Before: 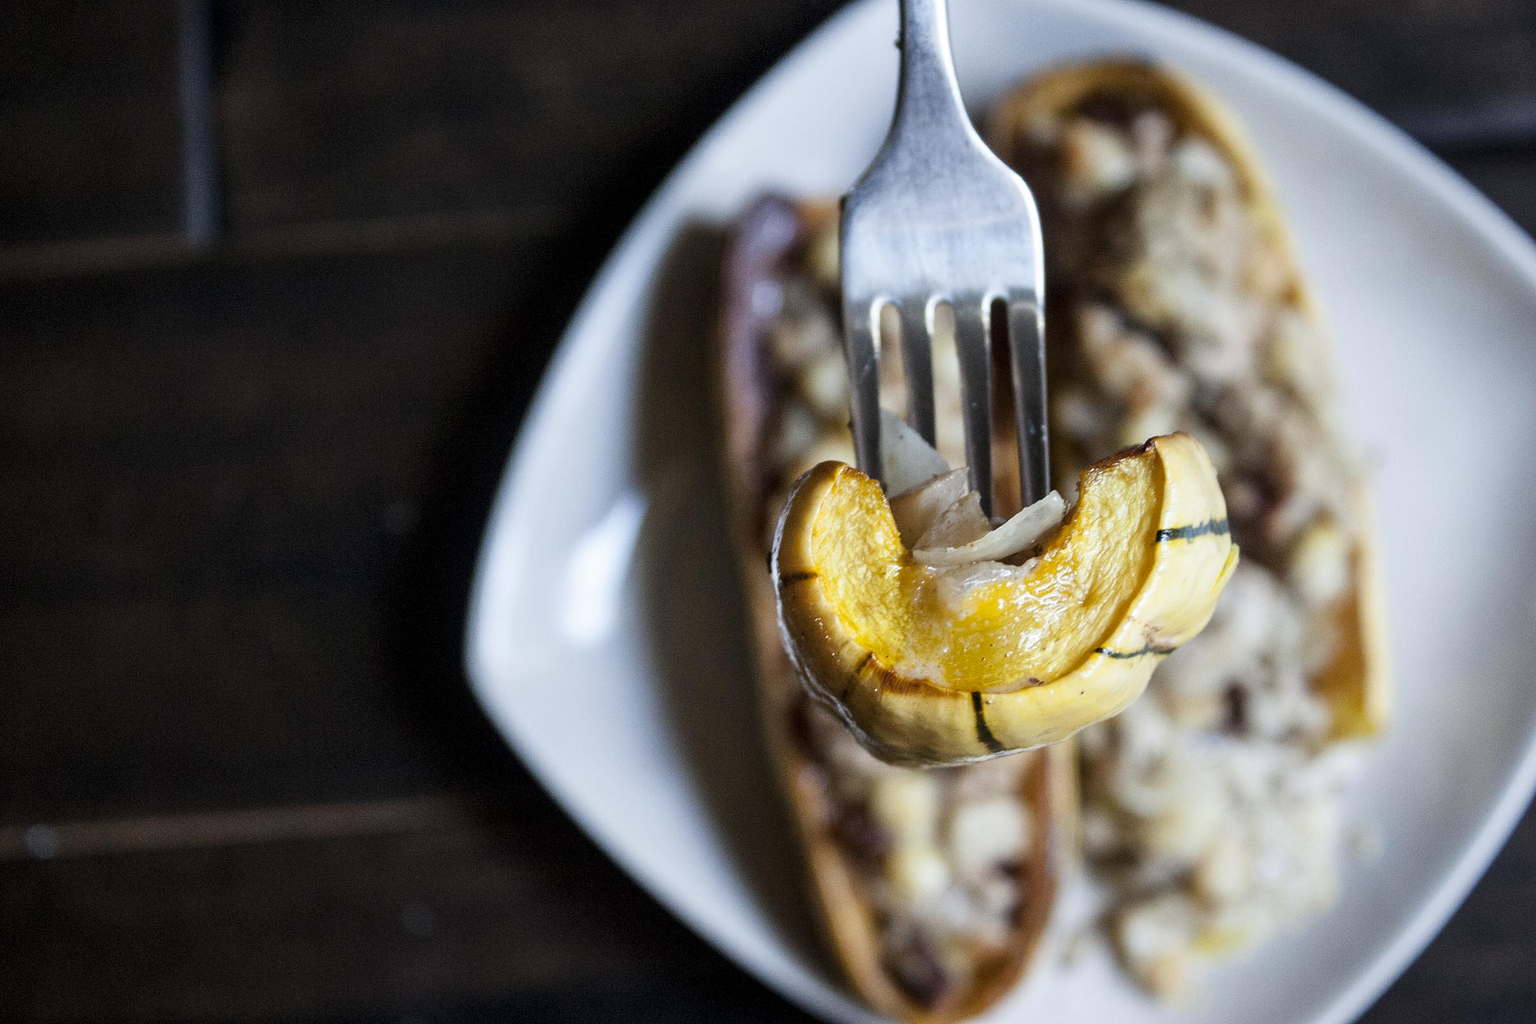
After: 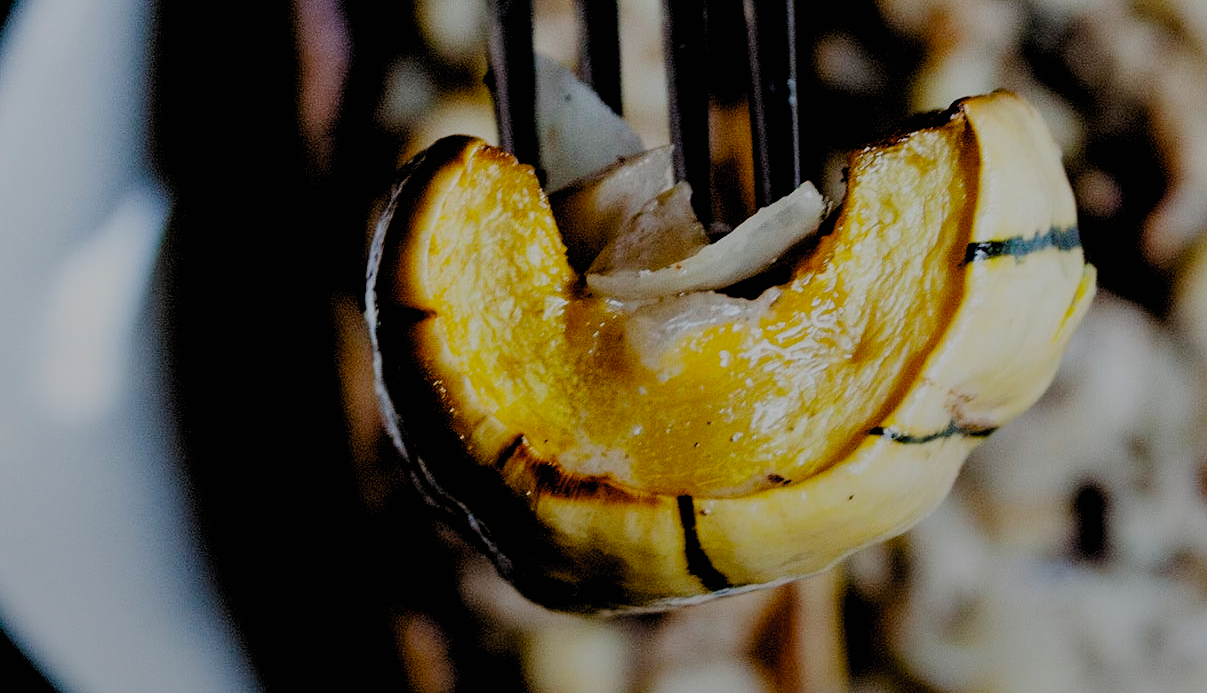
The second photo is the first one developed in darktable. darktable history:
crop: left 35.03%, top 36.625%, right 14.663%, bottom 20.057%
exposure: black level correction 0, exposure -0.766 EV, compensate highlight preservation false
filmic rgb: black relative exposure -2.85 EV, white relative exposure 4.56 EV, hardness 1.77, contrast 1.25, preserve chrominance no, color science v5 (2021)
graduated density: rotation -180°, offset 24.95
